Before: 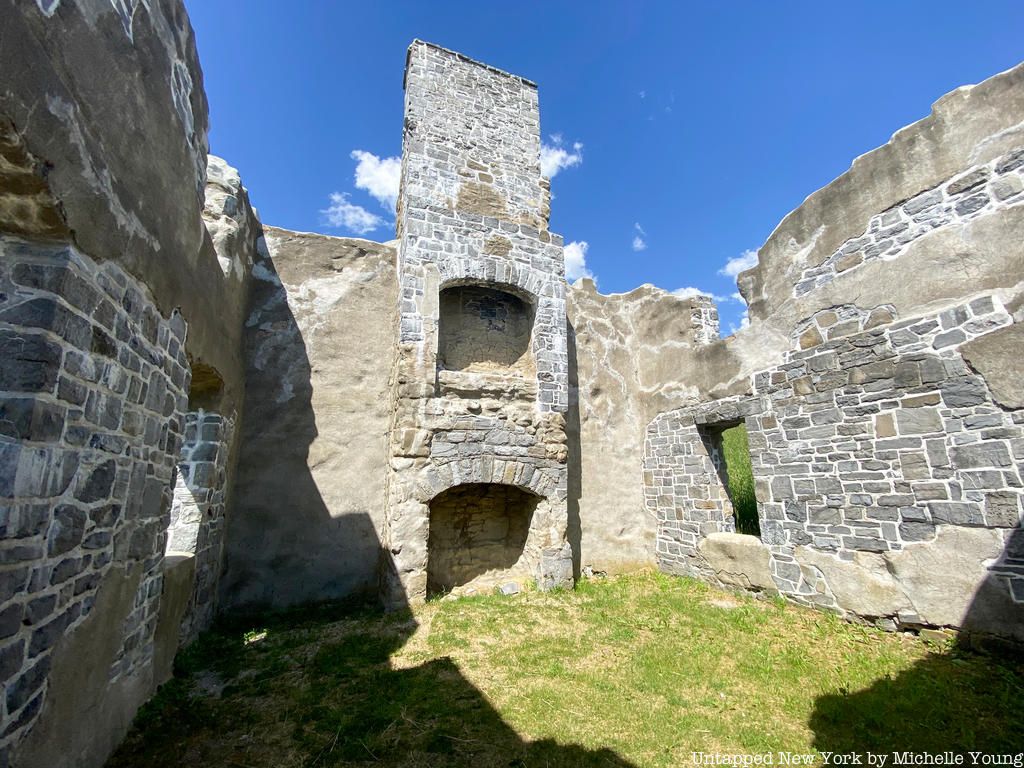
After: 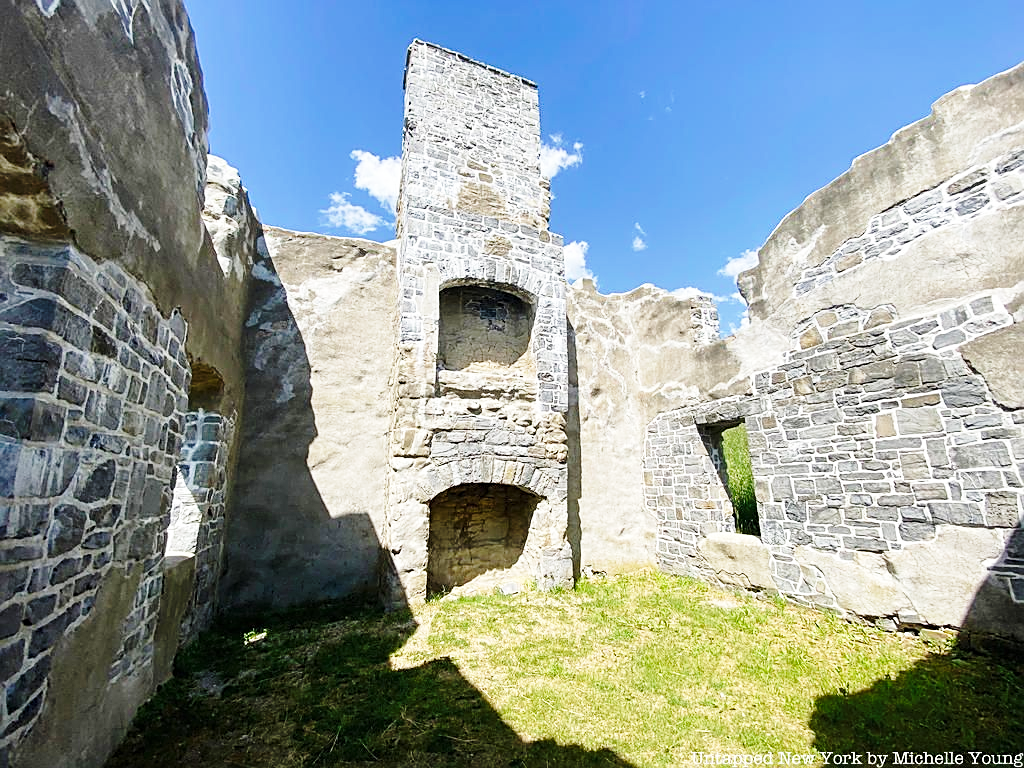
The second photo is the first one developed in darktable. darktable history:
base curve: curves: ch0 [(0, 0) (0.028, 0.03) (0.121, 0.232) (0.46, 0.748) (0.859, 0.968) (1, 1)], preserve colors none
shadows and highlights: shadows 25, highlights -25
sharpen: on, module defaults
